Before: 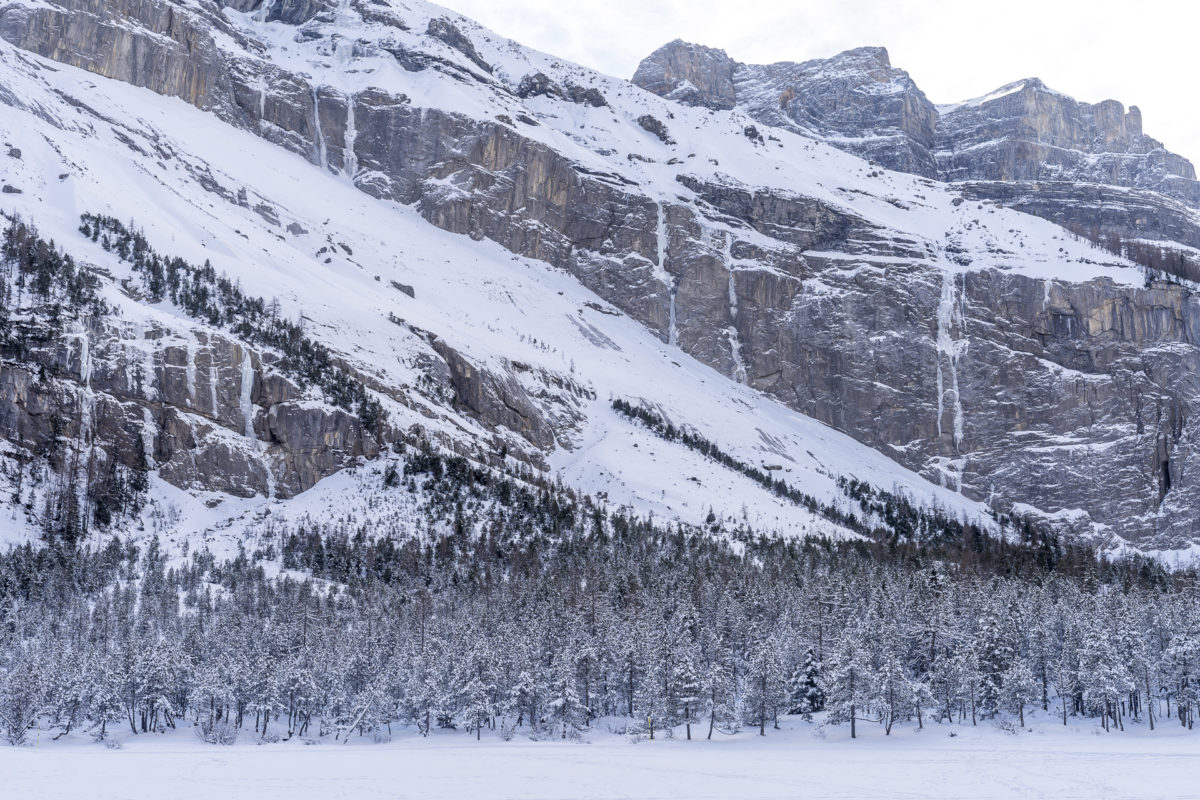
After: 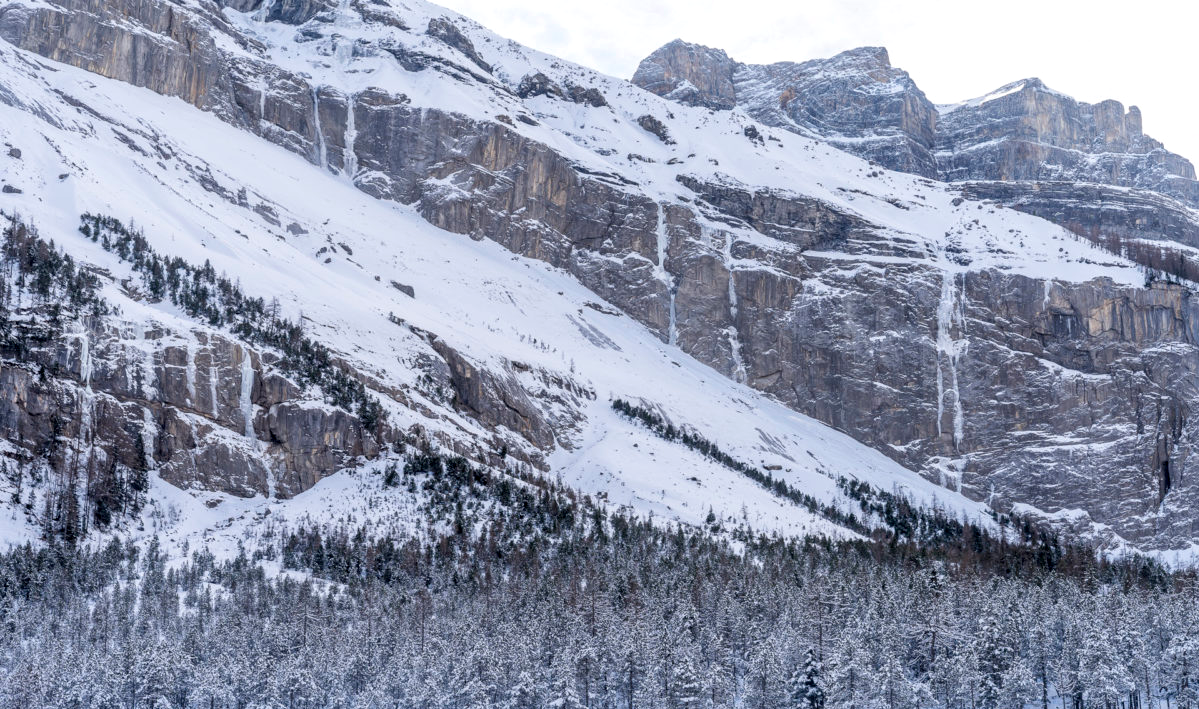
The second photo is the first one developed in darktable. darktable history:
crop and rotate: top 0%, bottom 11.368%
local contrast: highlights 106%, shadows 103%, detail 119%, midtone range 0.2
